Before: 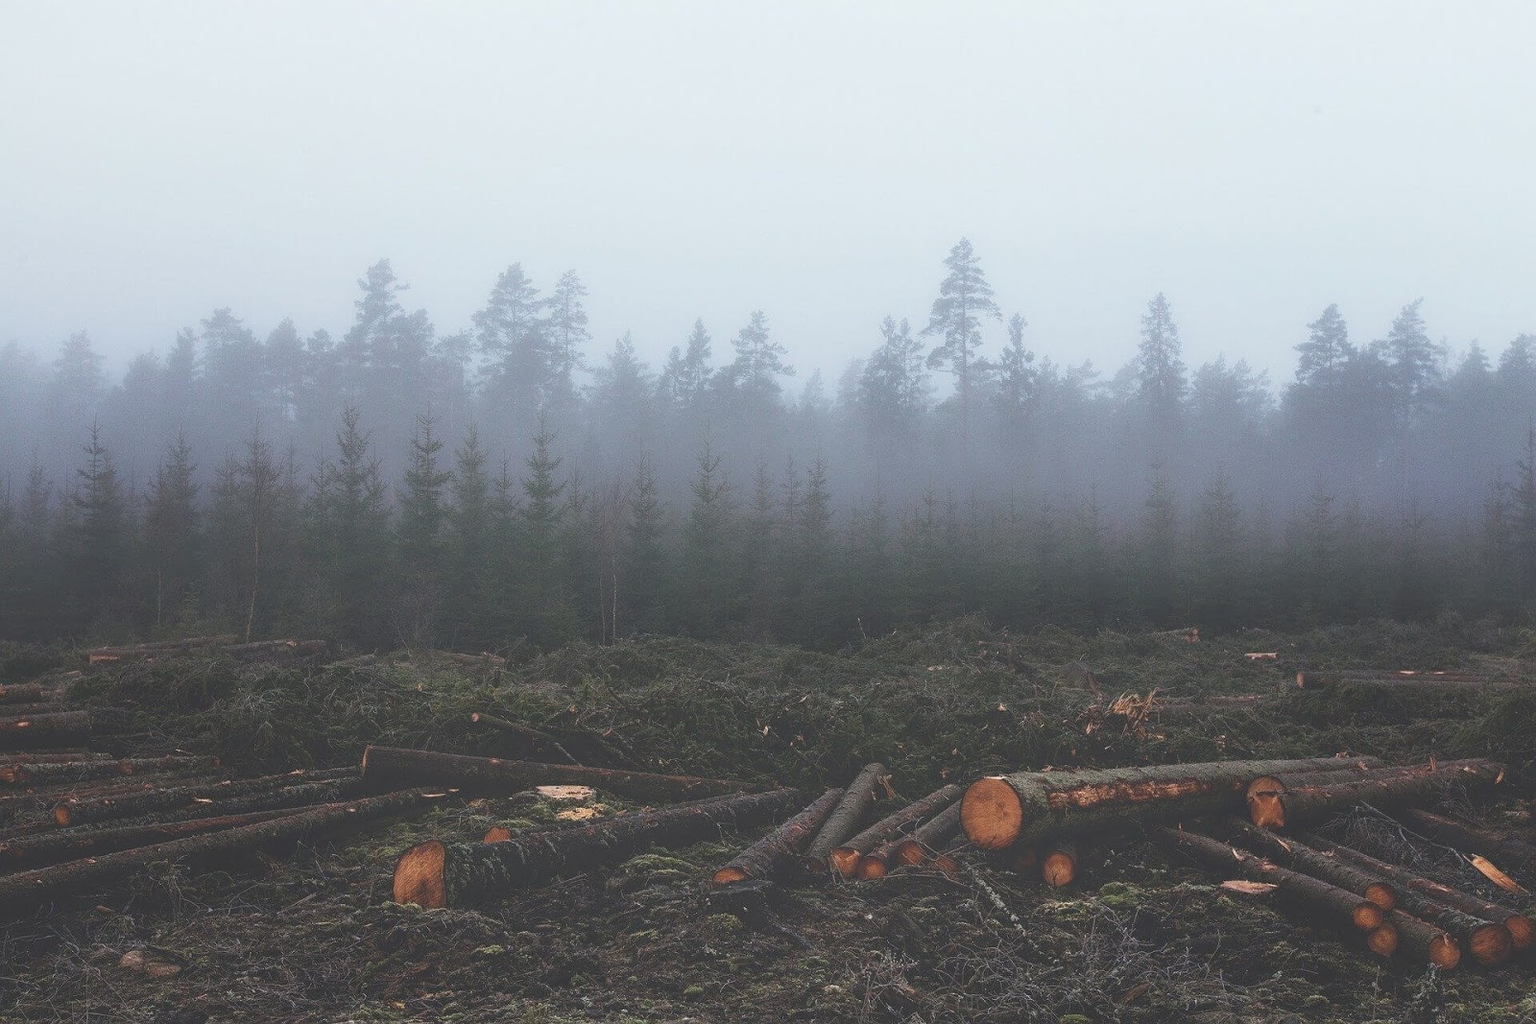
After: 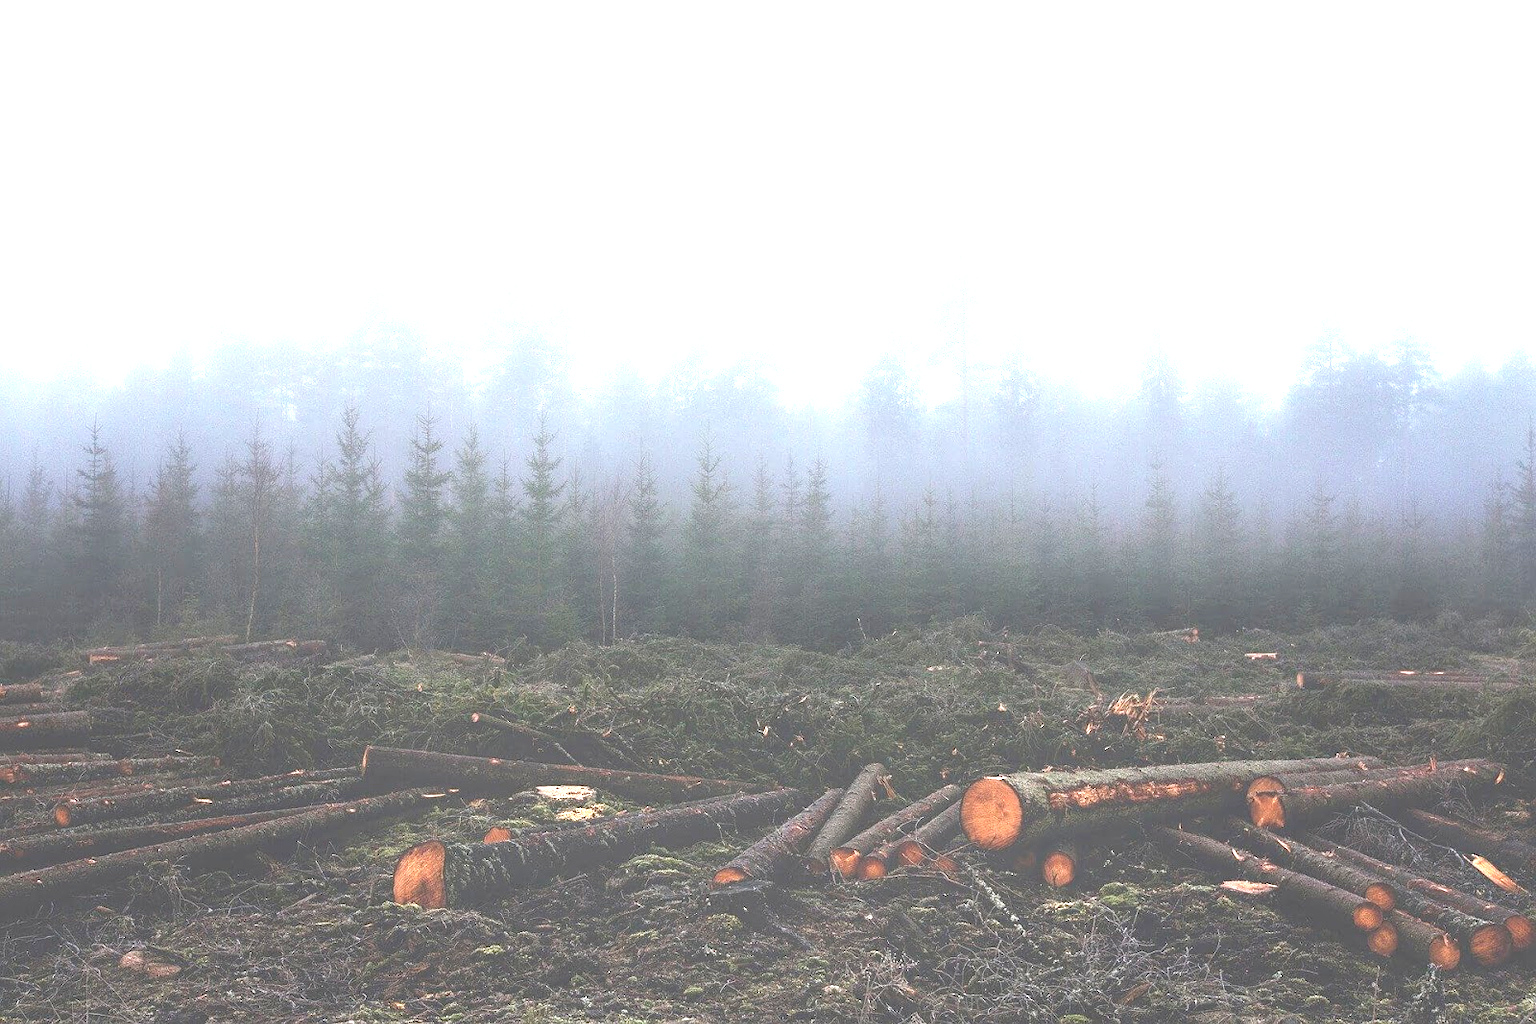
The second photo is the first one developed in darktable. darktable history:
white balance: emerald 1
exposure: black level correction 0, exposure 1.5 EV, compensate highlight preservation false
